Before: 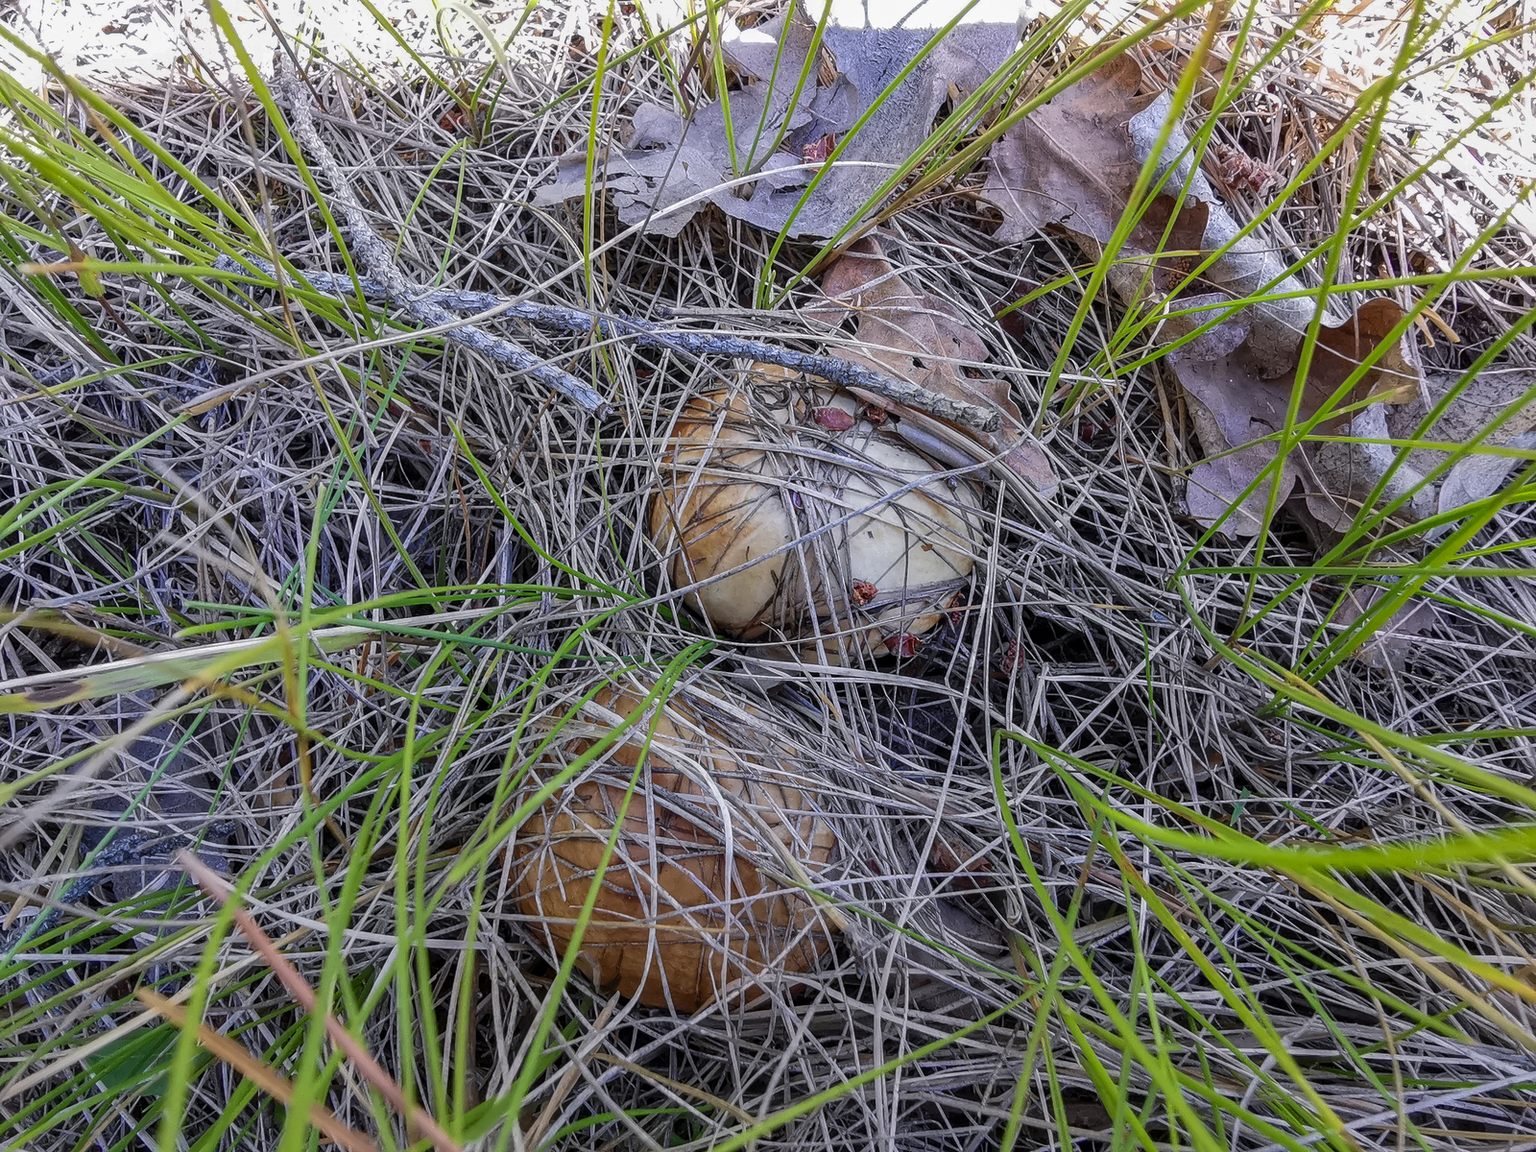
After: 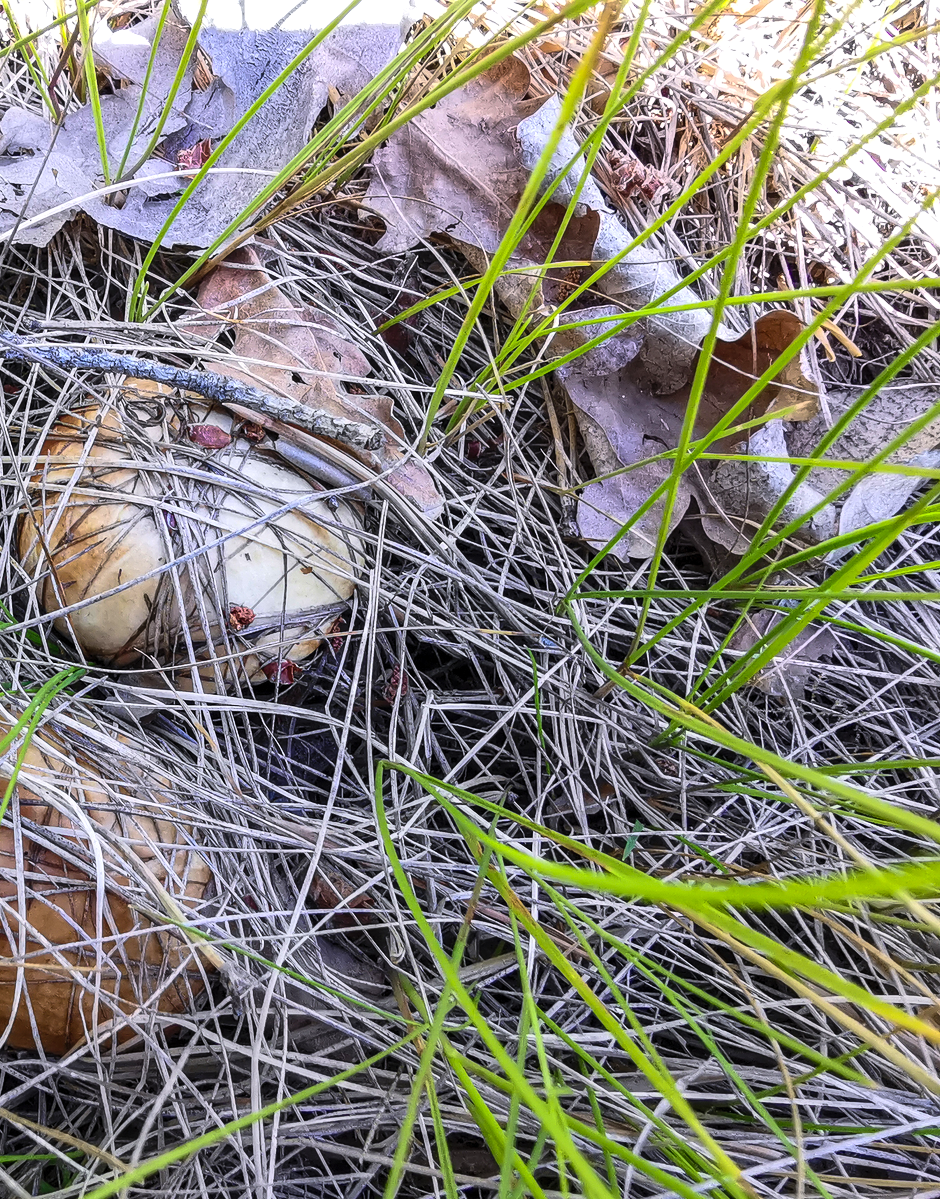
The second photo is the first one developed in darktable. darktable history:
contrast brightness saturation: contrast 0.197, brightness 0.167, saturation 0.225
crop: left 41.213%
tone equalizer: -8 EV -0.399 EV, -7 EV -0.419 EV, -6 EV -0.346 EV, -5 EV -0.191 EV, -3 EV 0.194 EV, -2 EV 0.331 EV, -1 EV 0.397 EV, +0 EV 0.419 EV, edges refinement/feathering 500, mask exposure compensation -1.57 EV, preserve details no
